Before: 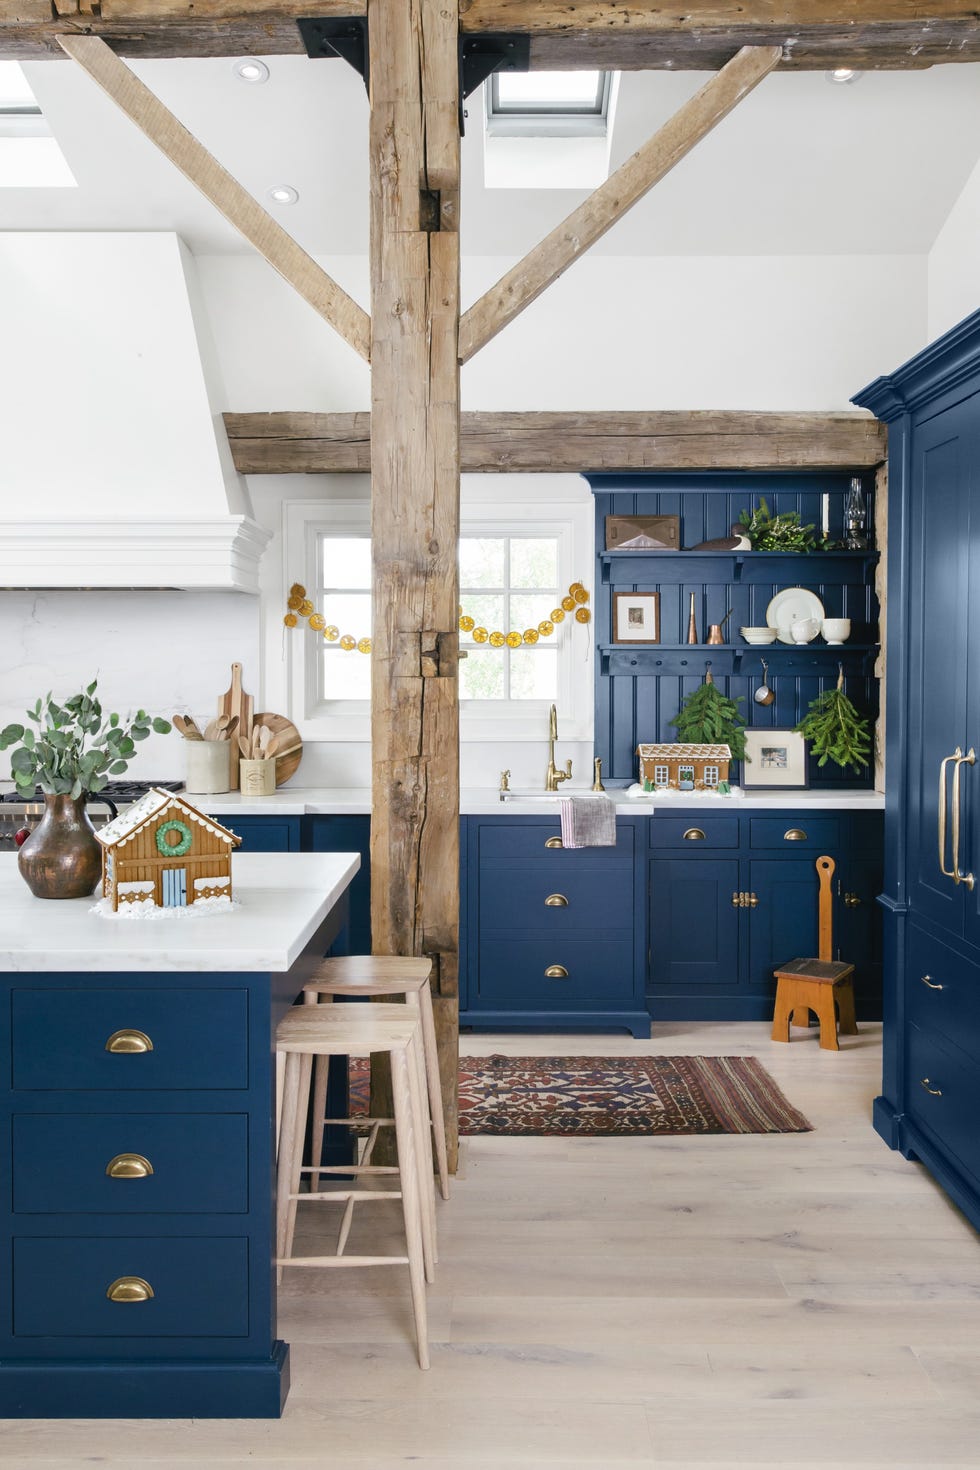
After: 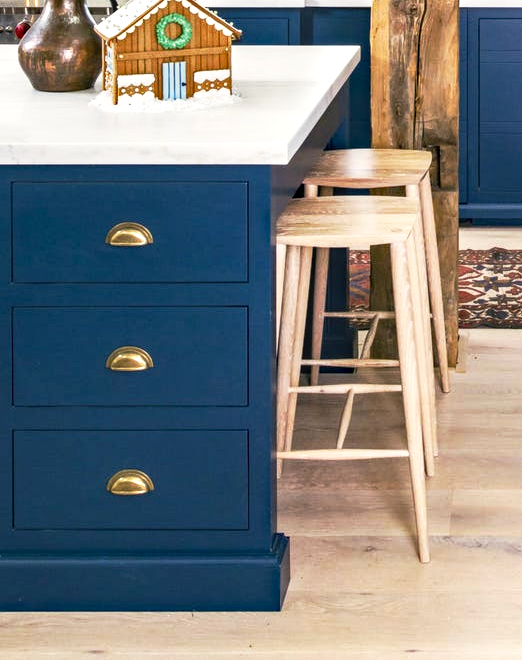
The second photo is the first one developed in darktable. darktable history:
local contrast: on, module defaults
base curve: curves: ch0 [(0, 0) (0.257, 0.25) (0.482, 0.586) (0.757, 0.871) (1, 1)], preserve colors none
color correction: highlights a* 0.876, highlights b* 2.78, saturation 1.06
crop and rotate: top 54.909%, right 46.714%, bottom 0.174%
exposure: black level correction 0, exposure 0.498 EV, compensate highlight preservation false
tone equalizer: on, module defaults
haze removal: strength 0.284, distance 0.246, compatibility mode true, adaptive false
